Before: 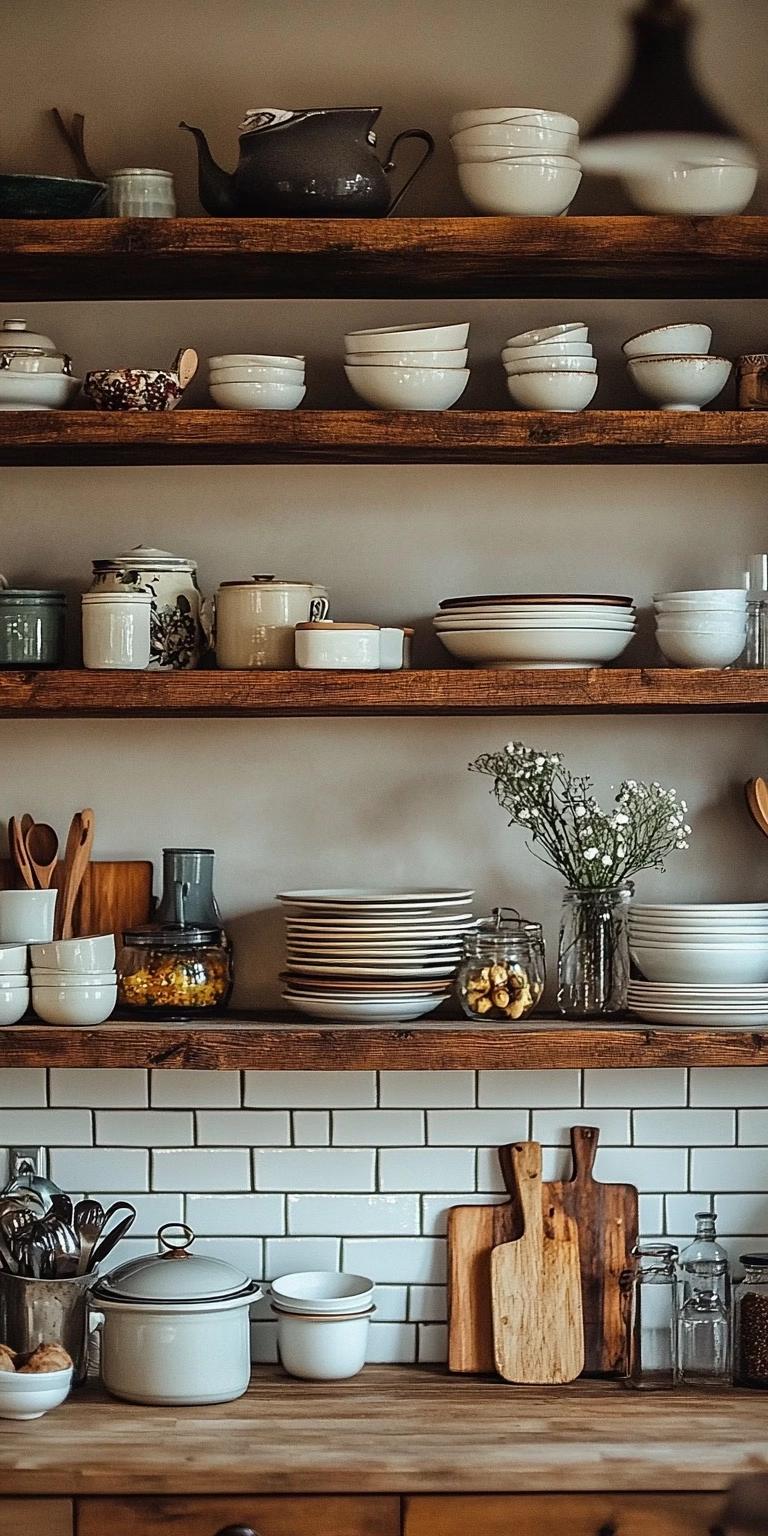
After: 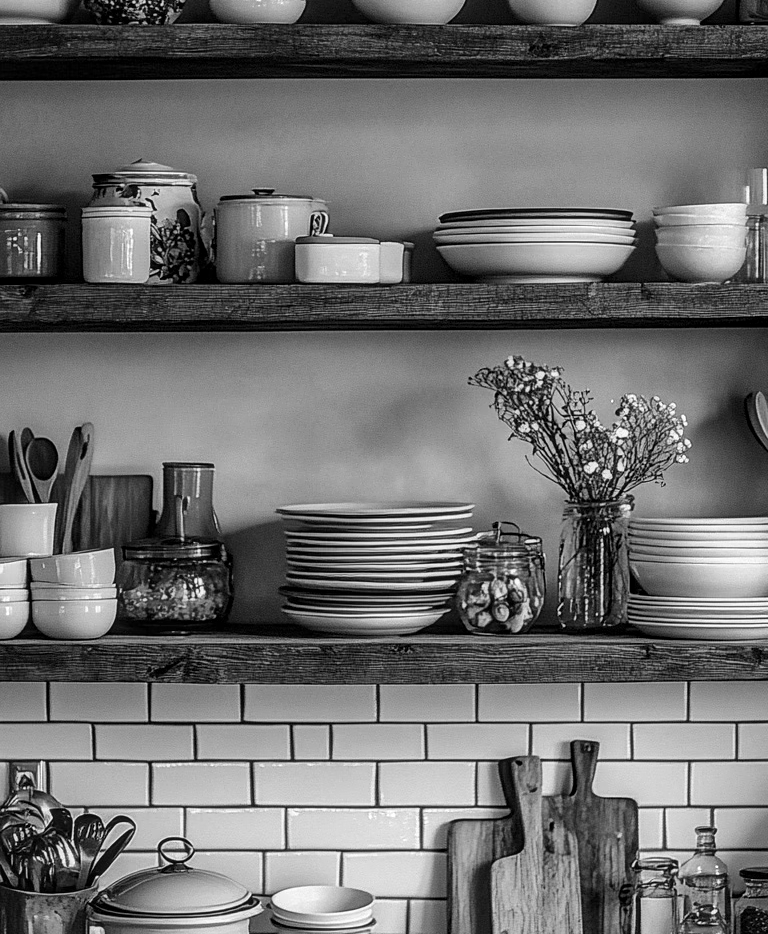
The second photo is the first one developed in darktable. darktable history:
color calibration: output gray [0.253, 0.26, 0.487, 0], illuminant as shot in camera, x 0.358, y 0.373, temperature 4628.91 K
crop and rotate: top 25.145%, bottom 14.026%
local contrast: on, module defaults
color zones: curves: ch0 [(0.25, 0.5) (0.347, 0.092) (0.75, 0.5)]; ch1 [(0.25, 0.5) (0.33, 0.51) (0.75, 0.5)]
